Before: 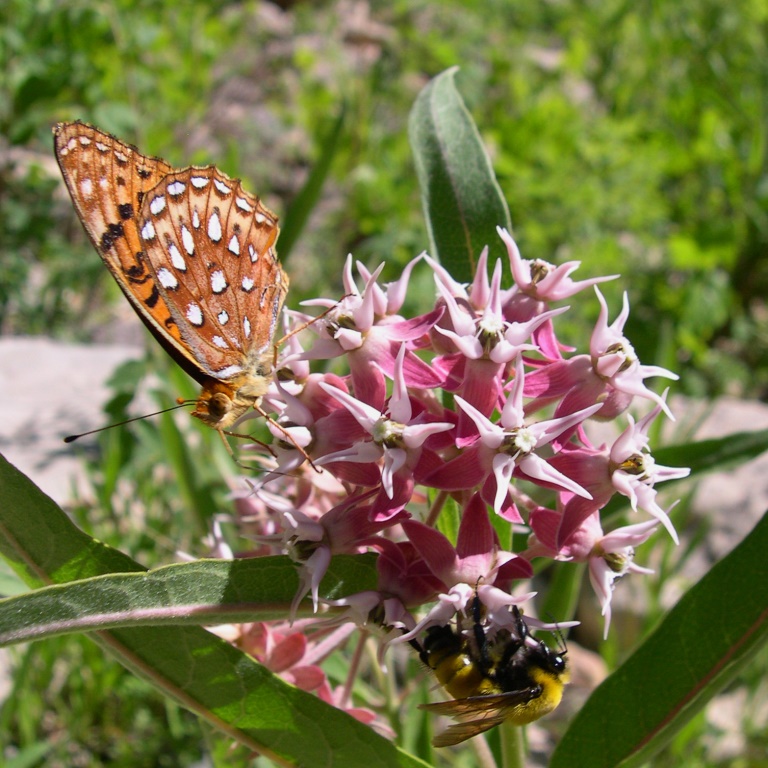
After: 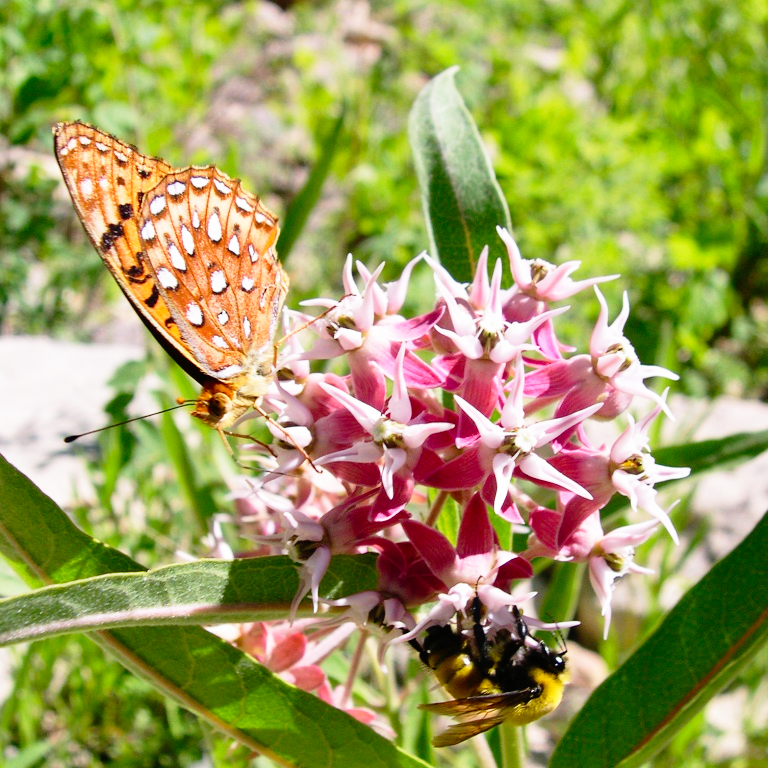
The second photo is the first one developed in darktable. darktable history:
rgb curve: curves: ch0 [(0, 0) (0.175, 0.154) (0.785, 0.663) (1, 1)]
base curve: curves: ch0 [(0, 0) (0.012, 0.01) (0.073, 0.168) (0.31, 0.711) (0.645, 0.957) (1, 1)], preserve colors none
